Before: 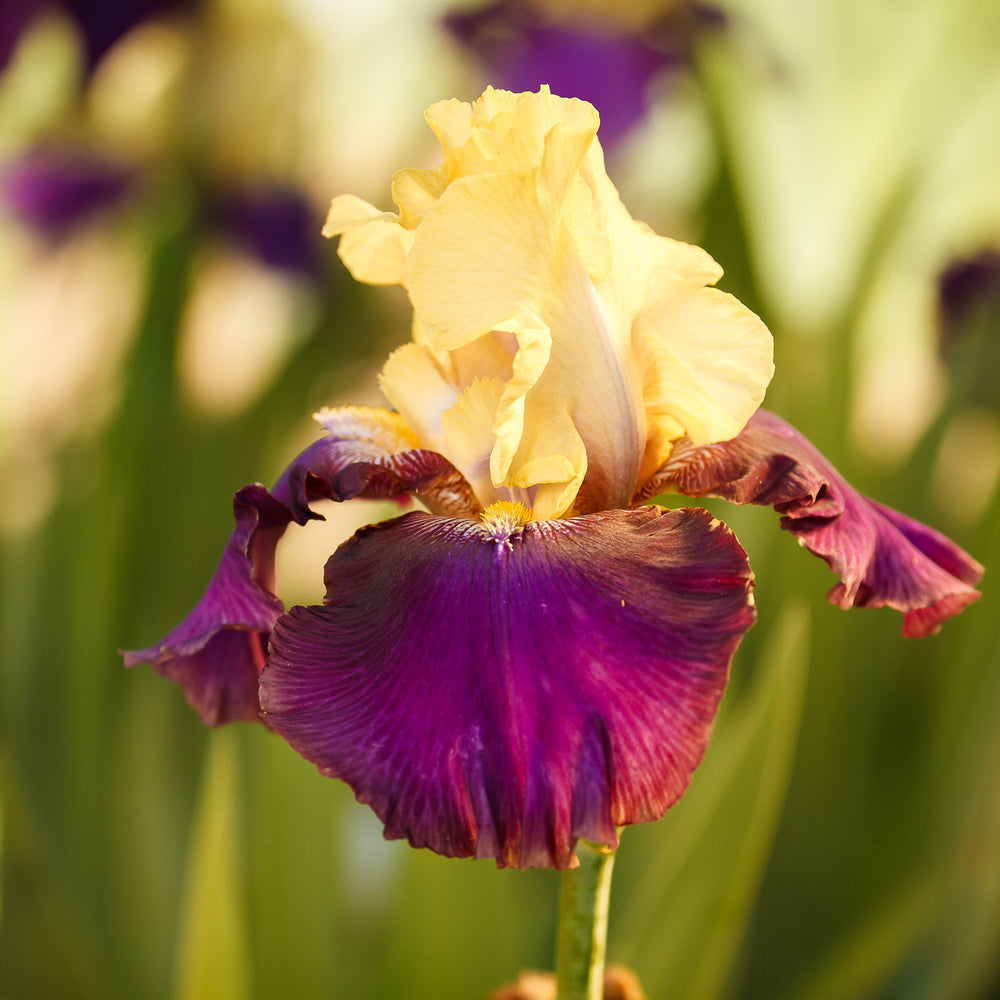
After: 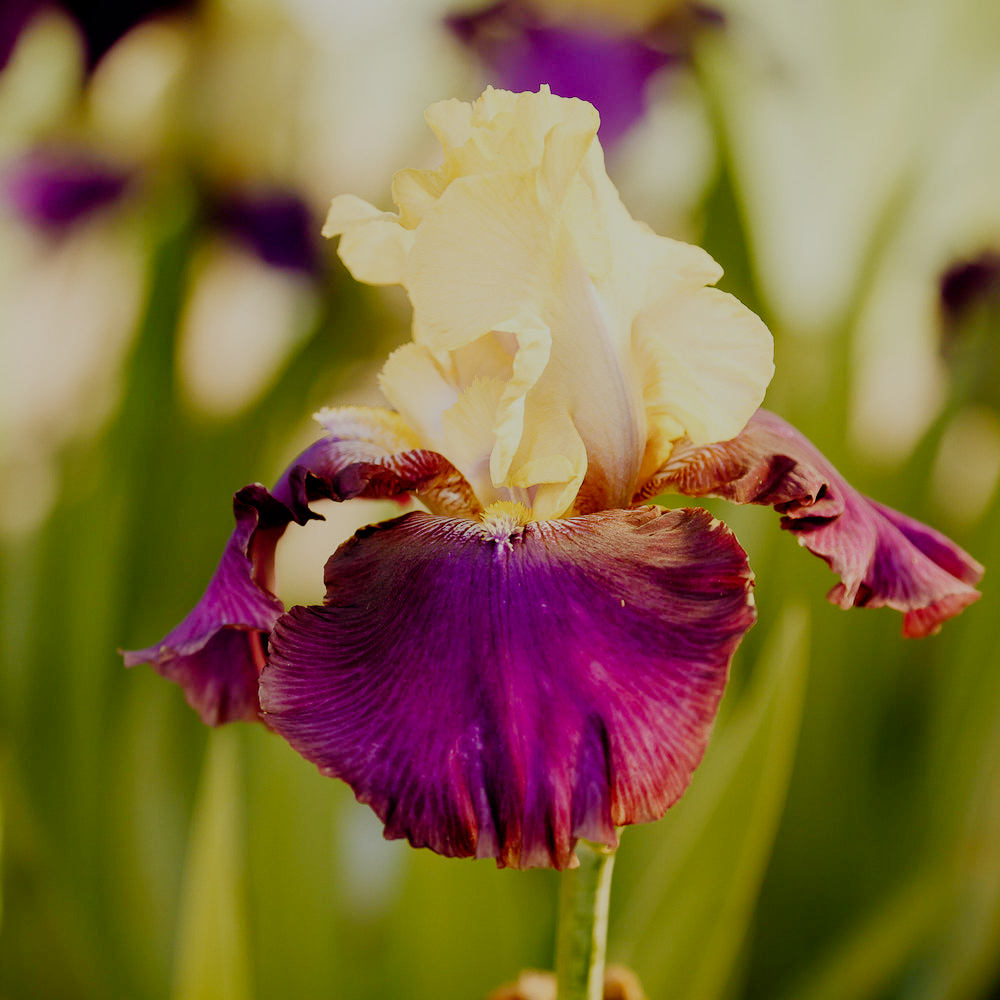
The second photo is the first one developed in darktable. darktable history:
color balance rgb: linear chroma grading › global chroma 1.5%, linear chroma grading › mid-tones -1%, perceptual saturation grading › global saturation -3%, perceptual saturation grading › shadows -2%
filmic rgb: middle gray luminance 18%, black relative exposure -7.5 EV, white relative exposure 8.5 EV, threshold 6 EV, target black luminance 0%, hardness 2.23, latitude 18.37%, contrast 0.878, highlights saturation mix 5%, shadows ↔ highlights balance 10.15%, add noise in highlights 0, preserve chrominance no, color science v3 (2019), use custom middle-gray values true, iterations of high-quality reconstruction 0, contrast in highlights soft, enable highlight reconstruction true
